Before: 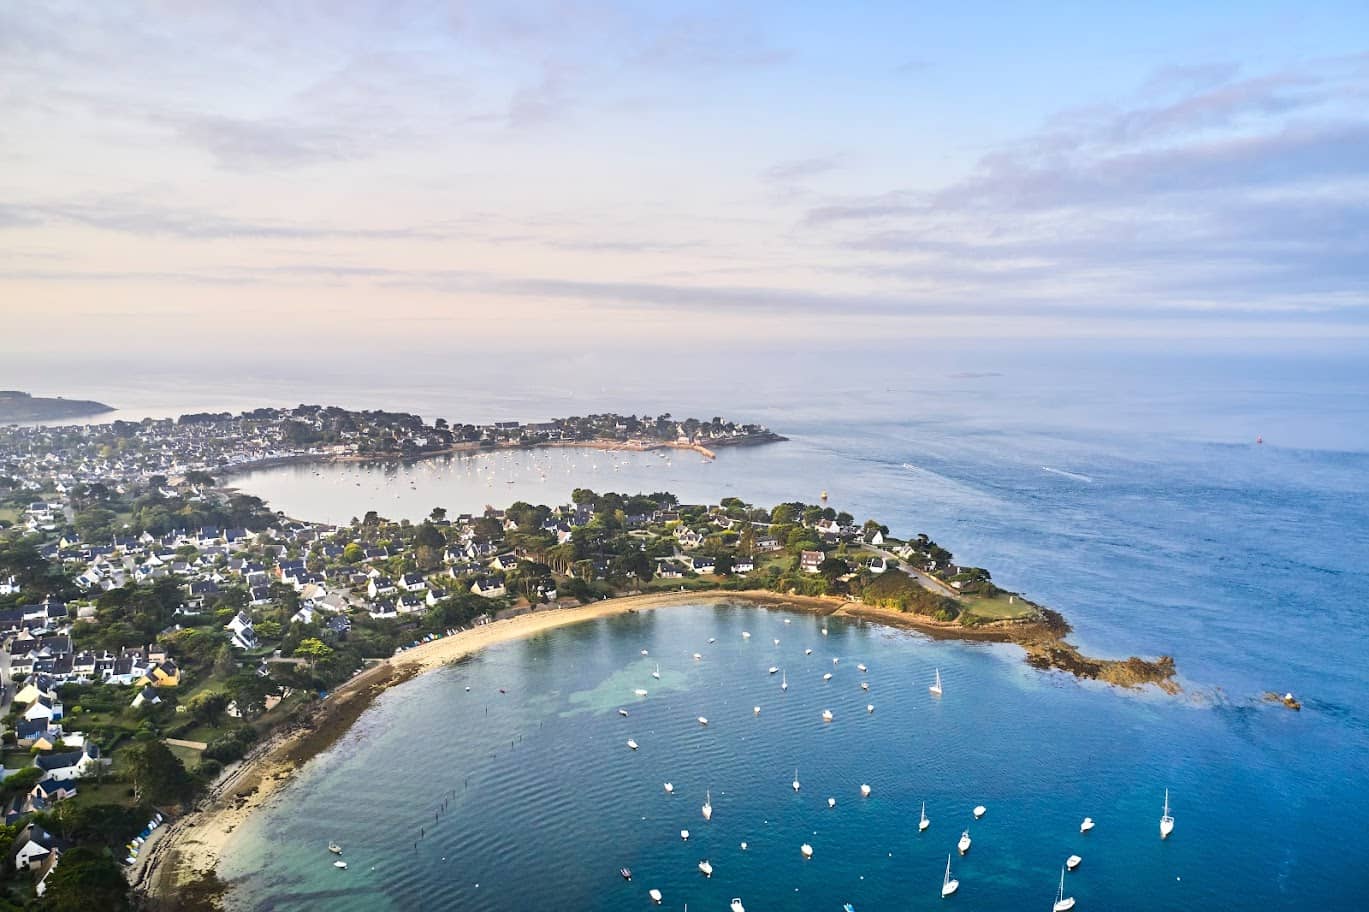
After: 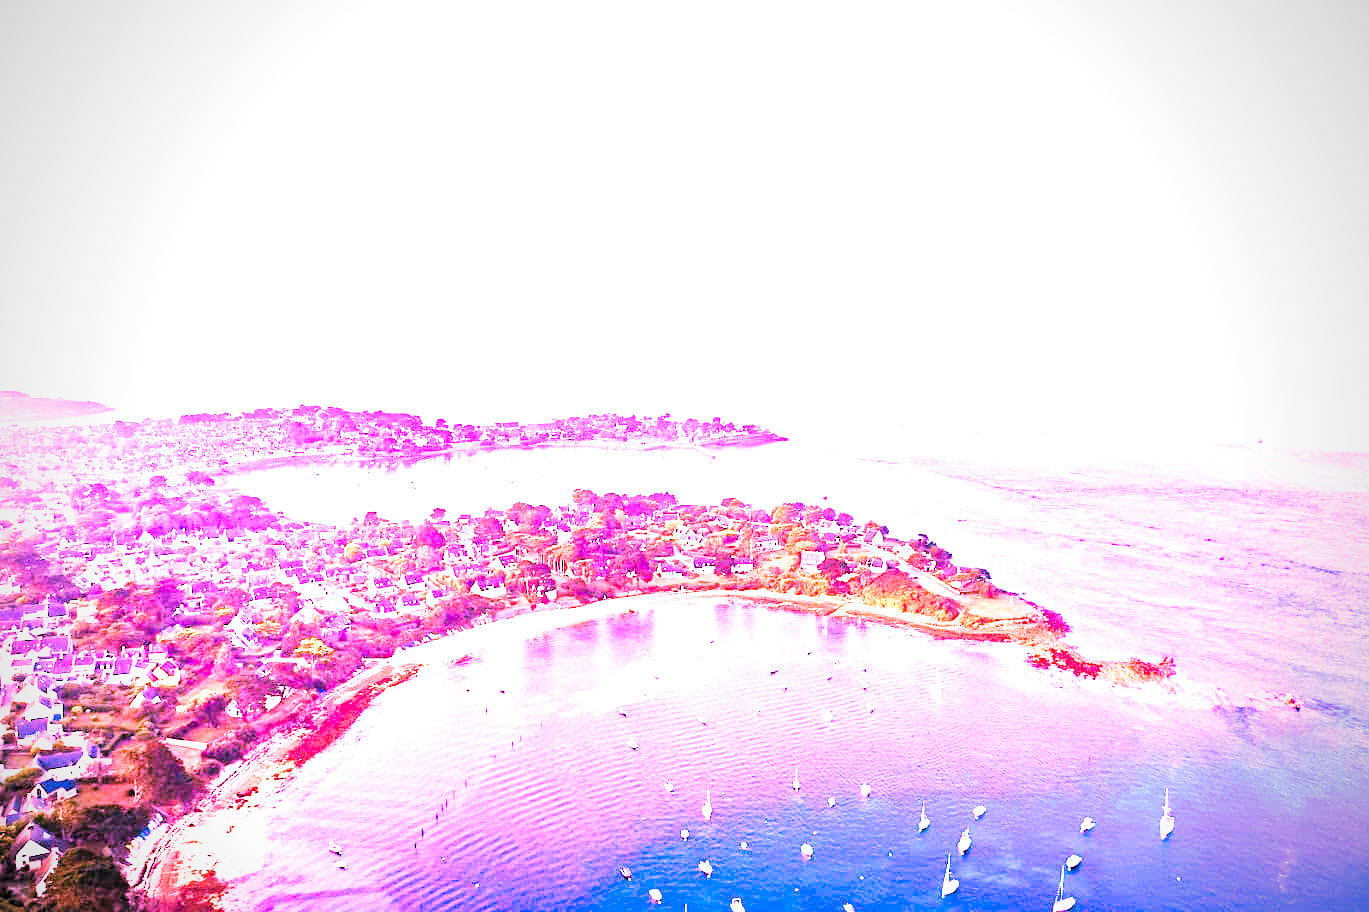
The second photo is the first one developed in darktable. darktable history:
raw chromatic aberrations: on, module defaults
color balance rgb: perceptual saturation grading › global saturation 25%, perceptual brilliance grading › mid-tones 10%, perceptual brilliance grading › shadows 15%, global vibrance 20%
filmic rgb: black relative exposure -7.65 EV, white relative exposure 4.56 EV, hardness 3.61
highlight reconstruction: method reconstruct color, iterations 1, diameter of reconstruction 64 px
hot pixels: on, module defaults
lens correction: scale 1.01, crop 1, focal 85, aperture 2.8, distance 10.02, camera "Canon EOS RP", lens "Canon RF 85mm F2 MACRO IS STM"
raw denoise: x [[0, 0.25, 0.5, 0.75, 1] ×4]
tone equalizer: on, module defaults
white balance: red 2.004, blue 1.654
levels: mode automatic, black 0.023%, white 99.97%, levels [0.062, 0.494, 0.925]
velvia: strength 15% | blend: blend mode lighten, opacity 100%; mask: uniform (no mask)
local contrast: highlights 100%, shadows 100%, detail 120%, midtone range 0.2
contrast brightness saturation: contrast 0.2, brightness 0.16, saturation 0.22
filmic: grey point source 18, black point source -8.65, white point source 2.45, grey point target 18, white point target 100, output power 2.2, latitude stops 2, contrast 1.5, saturation 100, global saturation 100
haze removal: strength 0.29, distance 0.25, compatibility mode true, adaptive false
vibrance: on, module defaults
vignetting: fall-off radius 60.92%
exposure: black level correction -0.002, exposure 1.35 EV, compensate highlight preservation false
